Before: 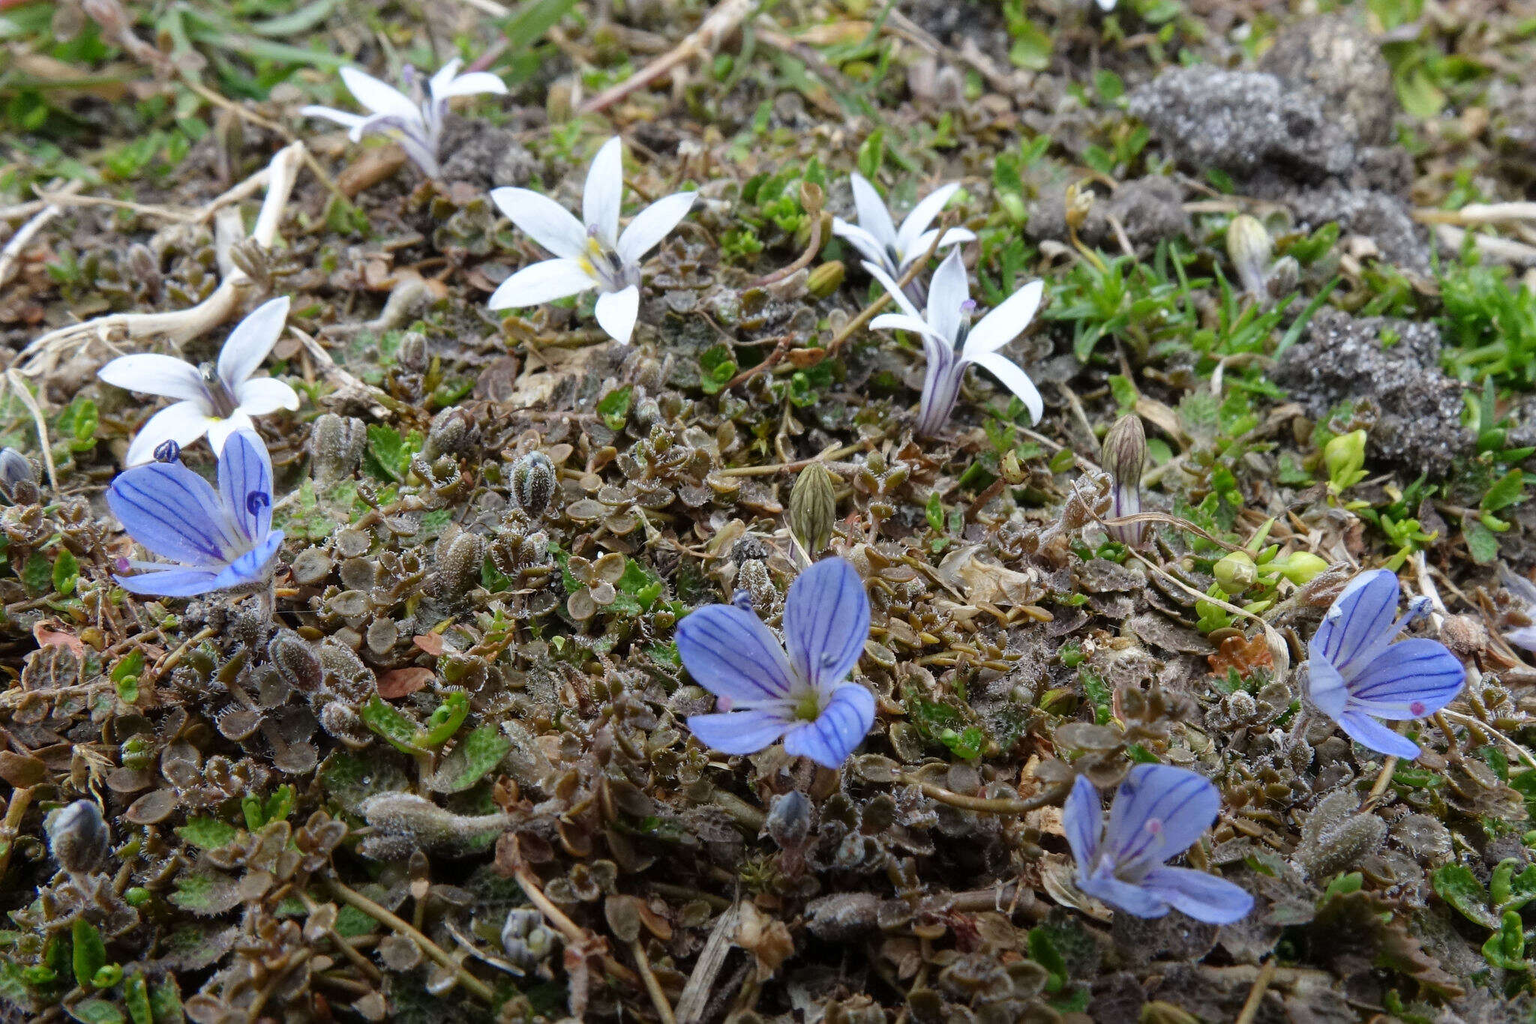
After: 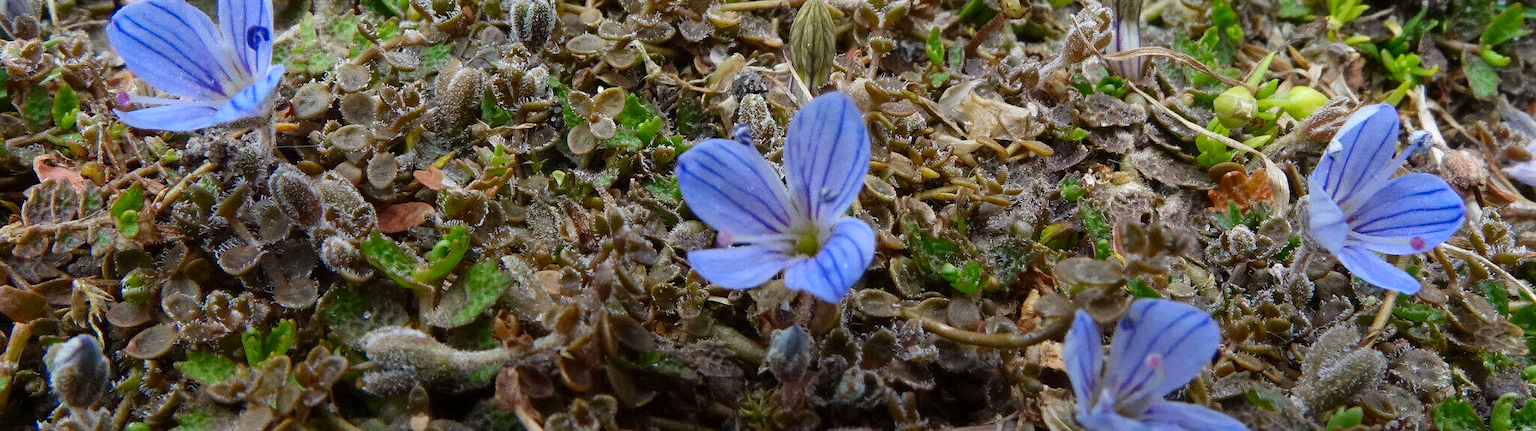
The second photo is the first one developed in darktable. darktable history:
crop: top 45.473%, bottom 12.233%
contrast brightness saturation: contrast 0.082, saturation 0.2
